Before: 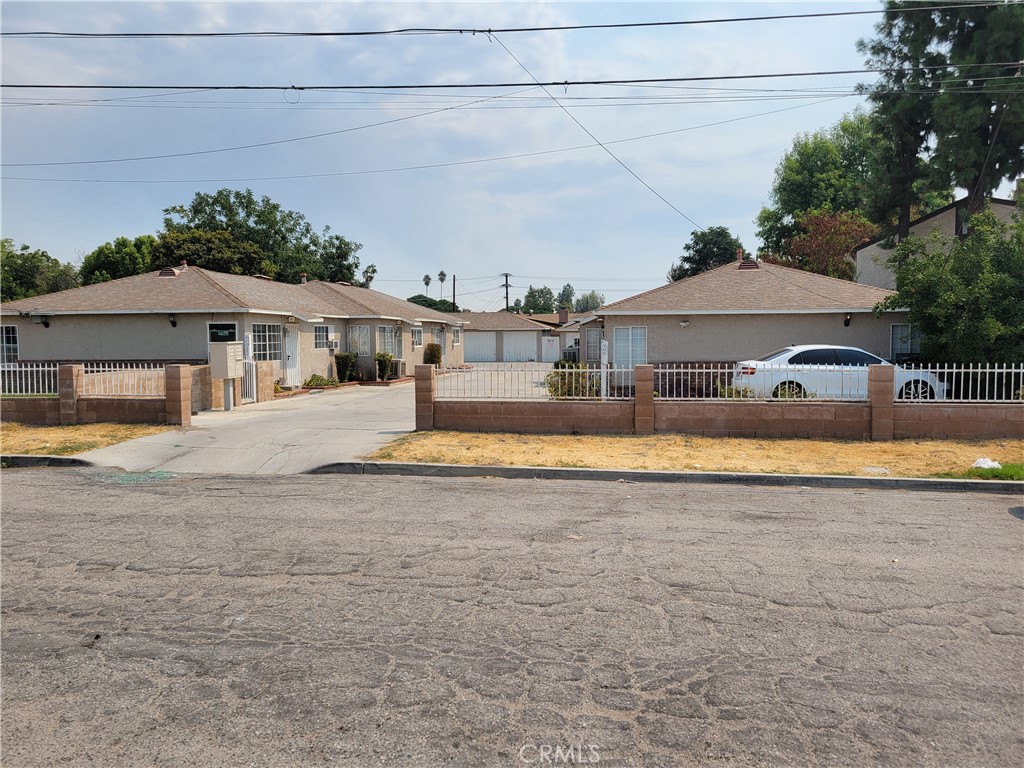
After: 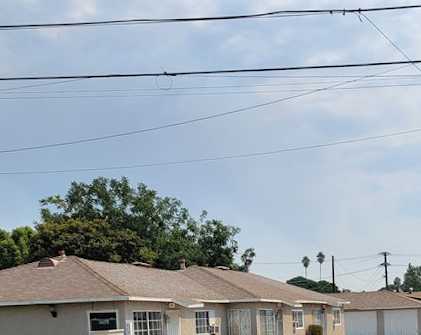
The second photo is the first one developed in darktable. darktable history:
rotate and perspective: rotation -2°, crop left 0.022, crop right 0.978, crop top 0.049, crop bottom 0.951
crop and rotate: left 10.817%, top 0.062%, right 47.194%, bottom 53.626%
